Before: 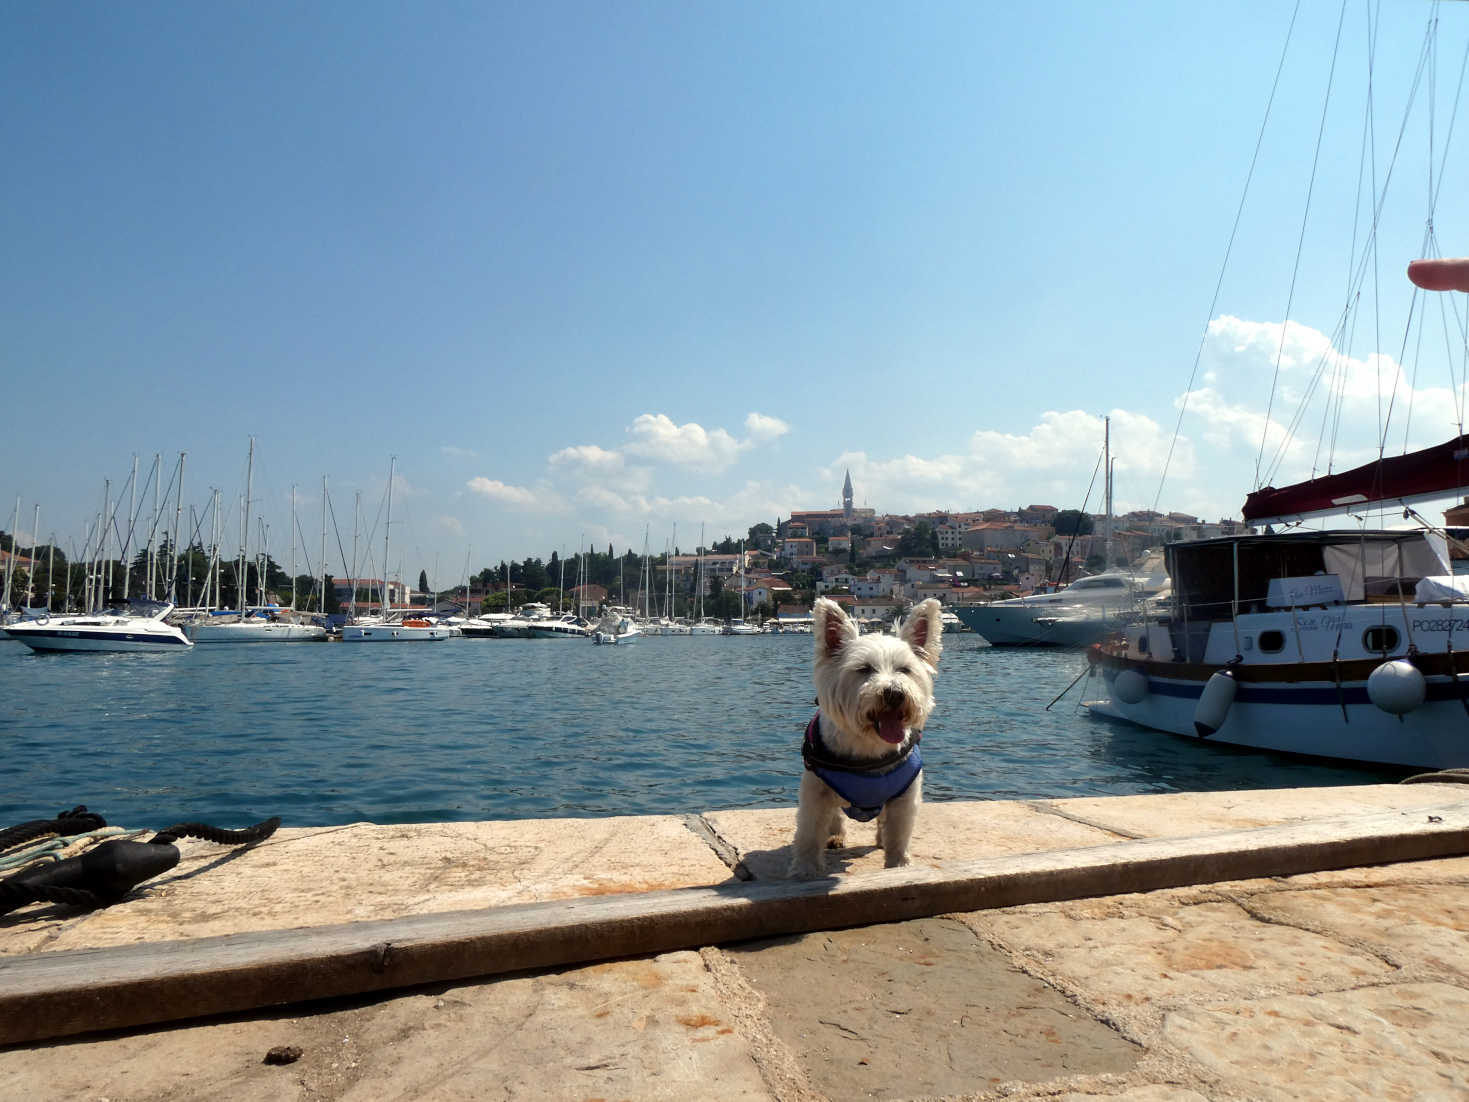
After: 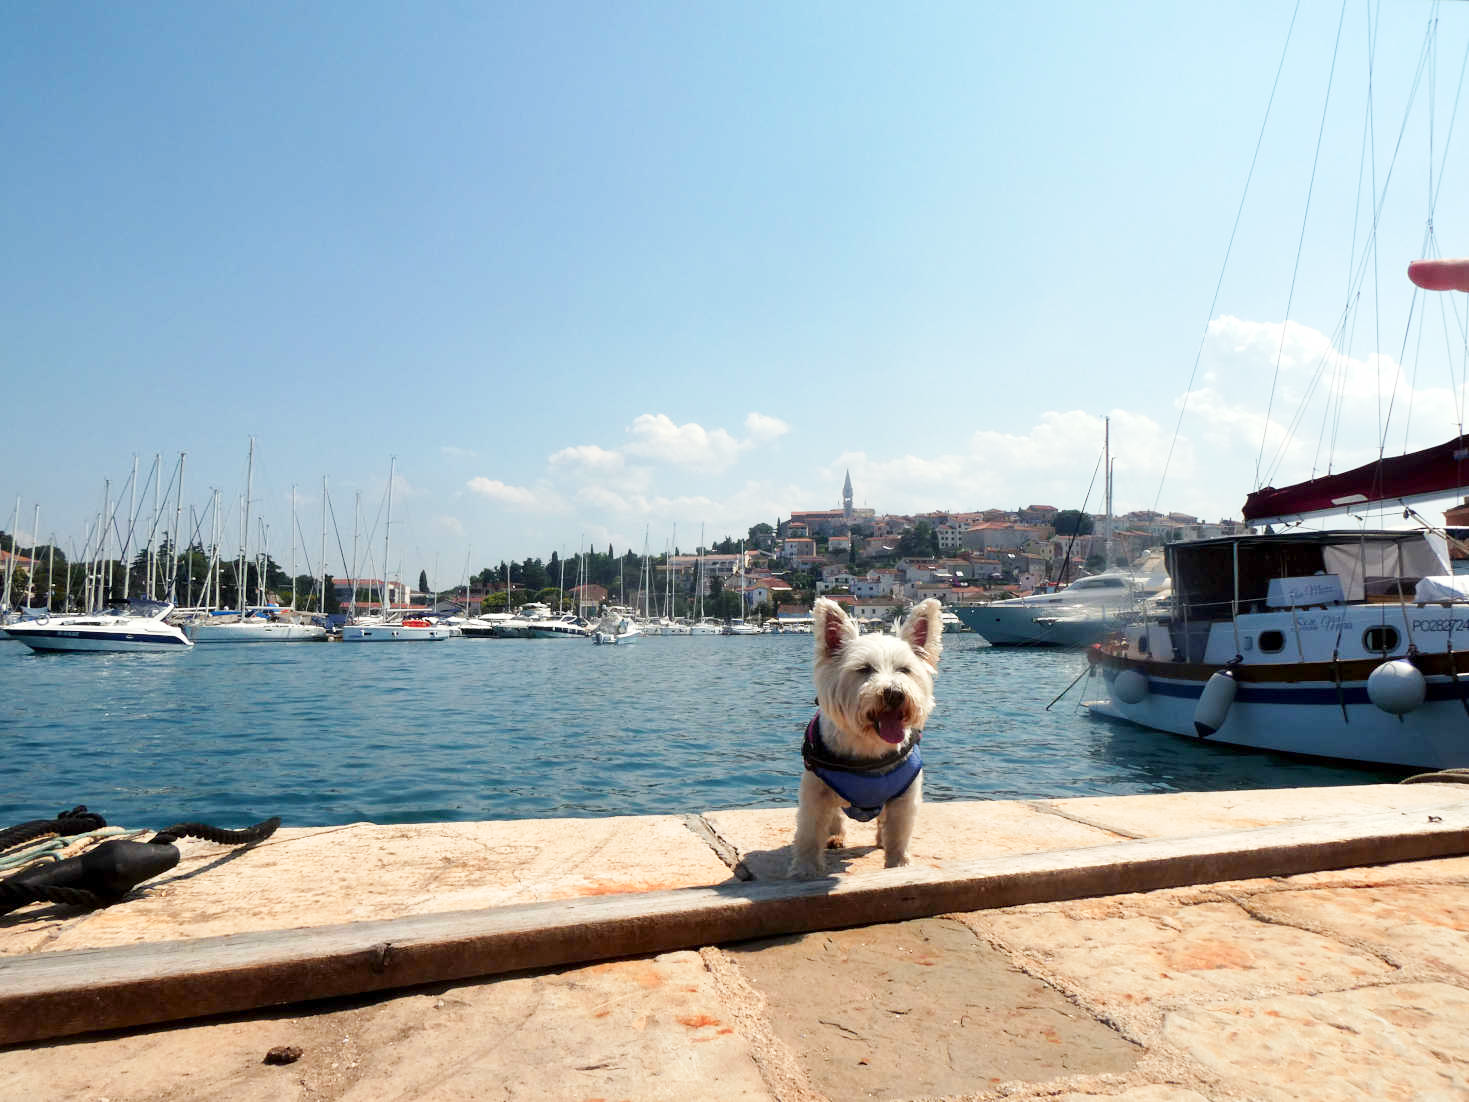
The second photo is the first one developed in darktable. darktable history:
color zones: curves: ch1 [(0.24, 0.634) (0.75, 0.5)]; ch2 [(0.253, 0.437) (0.745, 0.491)]
base curve: curves: ch0 [(0, 0) (0.204, 0.334) (0.55, 0.733) (1, 1)], preserve colors none
